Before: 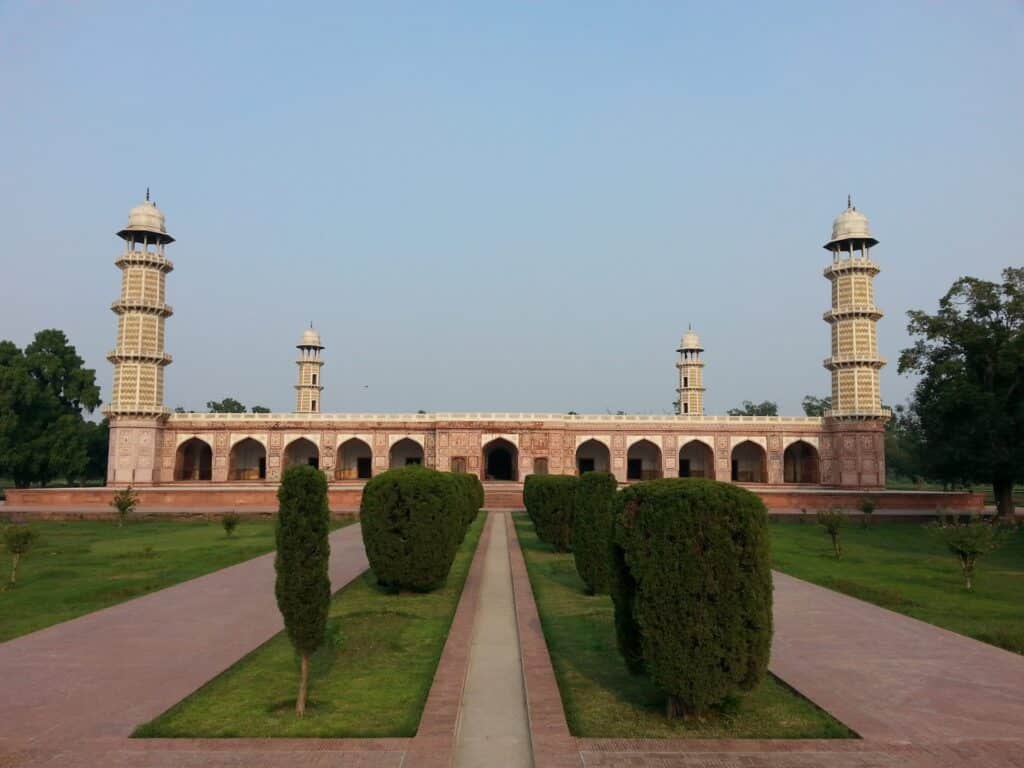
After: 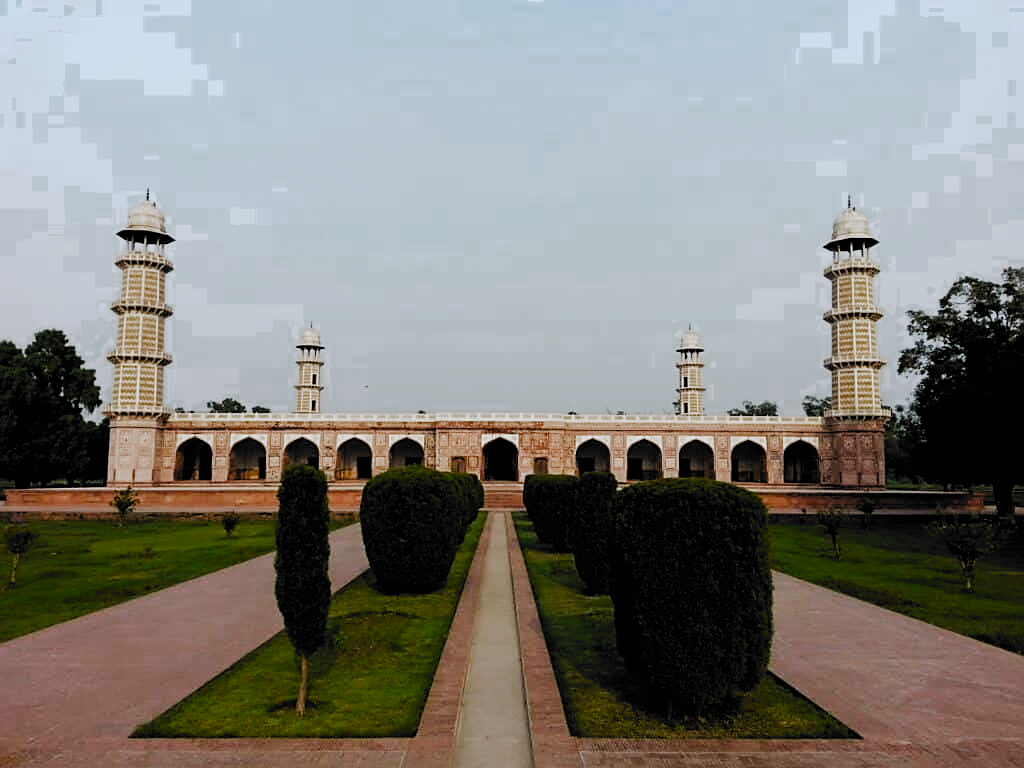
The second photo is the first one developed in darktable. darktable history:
color zones: curves: ch0 [(0.203, 0.433) (0.607, 0.517) (0.697, 0.696) (0.705, 0.897)]
filmic rgb: black relative exposure -5.01 EV, white relative exposure 3.98 EV, threshold 5.97 EV, hardness 2.9, contrast 1.3, highlights saturation mix -31.4%, add noise in highlights 0, preserve chrominance no, color science v3 (2019), use custom middle-gray values true, contrast in highlights soft, enable highlight reconstruction true
sharpen: on, module defaults
